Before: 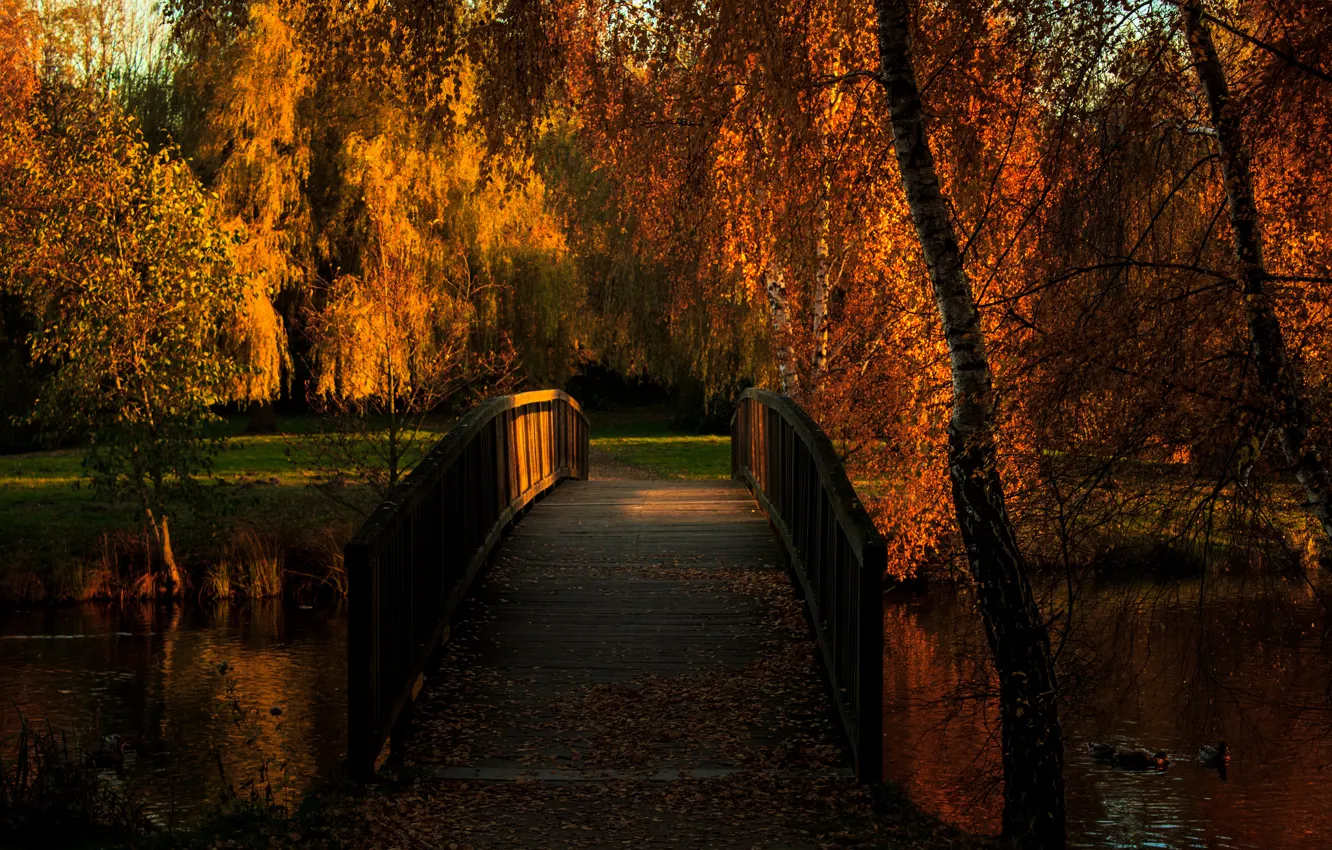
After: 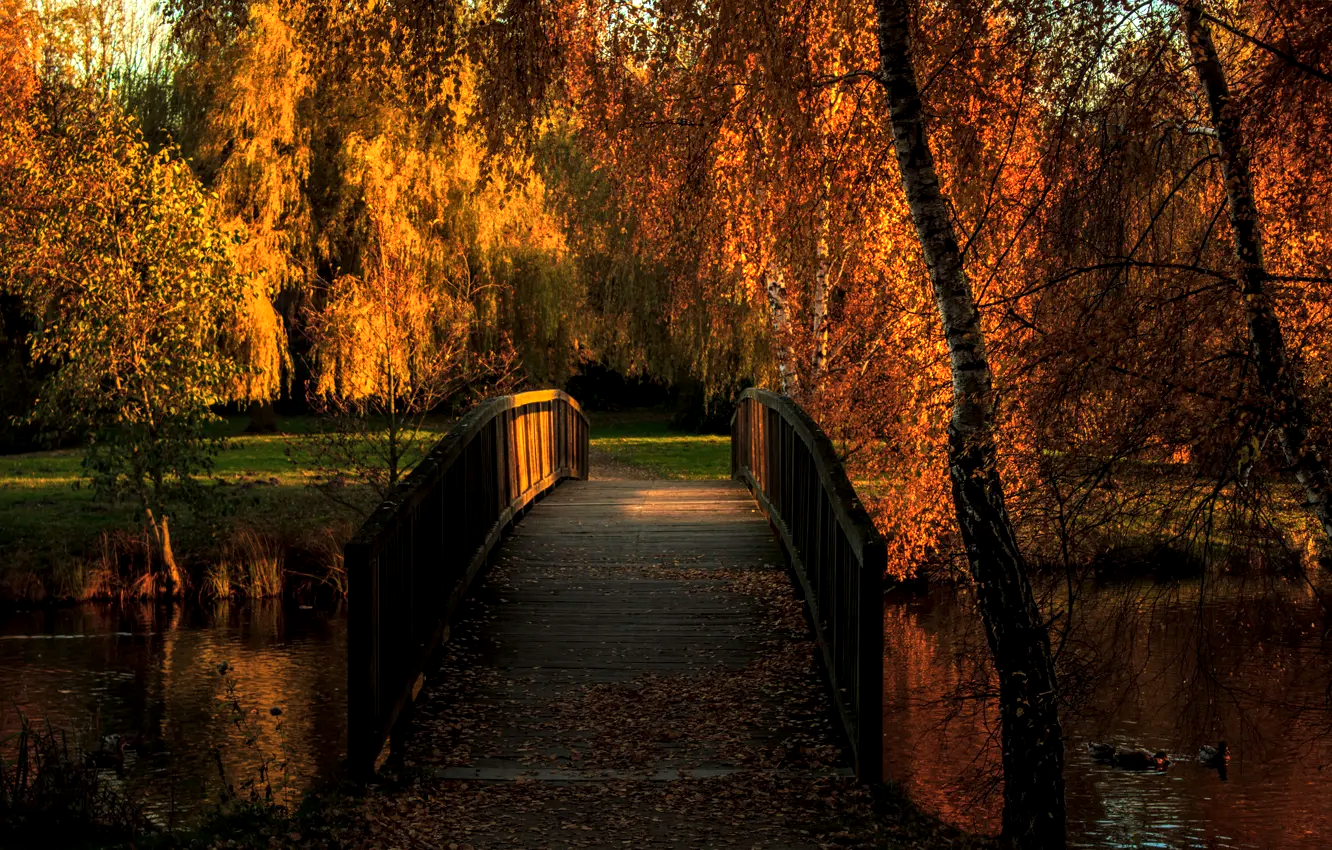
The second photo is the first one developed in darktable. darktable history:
exposure: exposure 0.377 EV, compensate exposure bias true, compensate highlight preservation false
local contrast: on, module defaults
